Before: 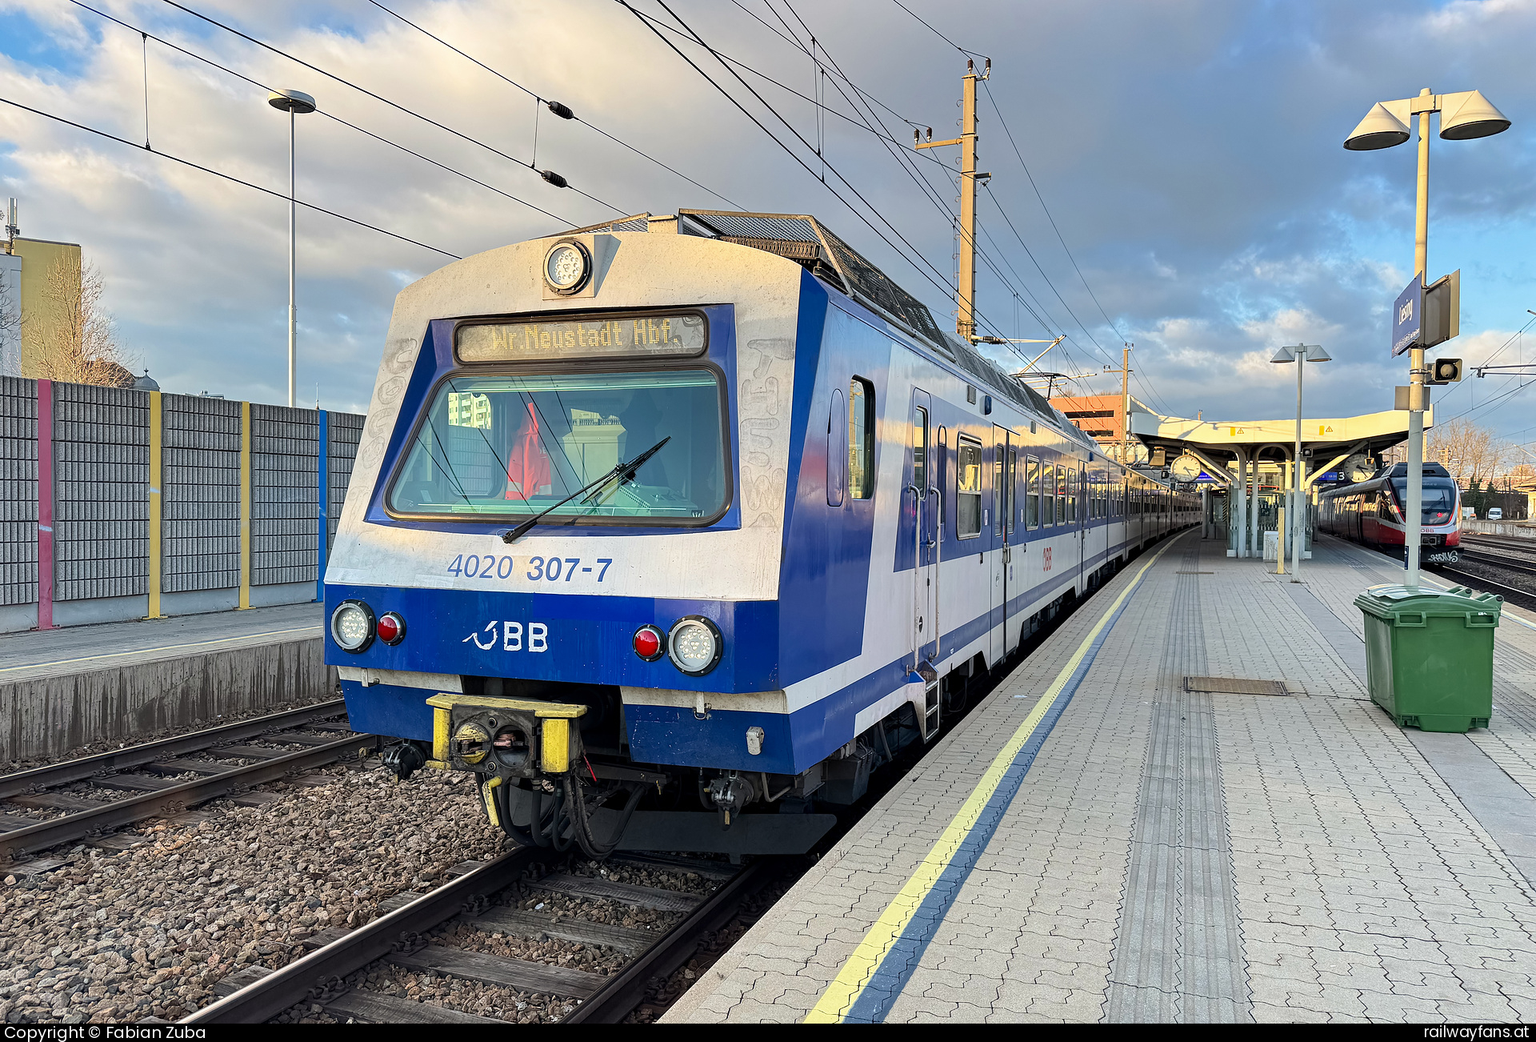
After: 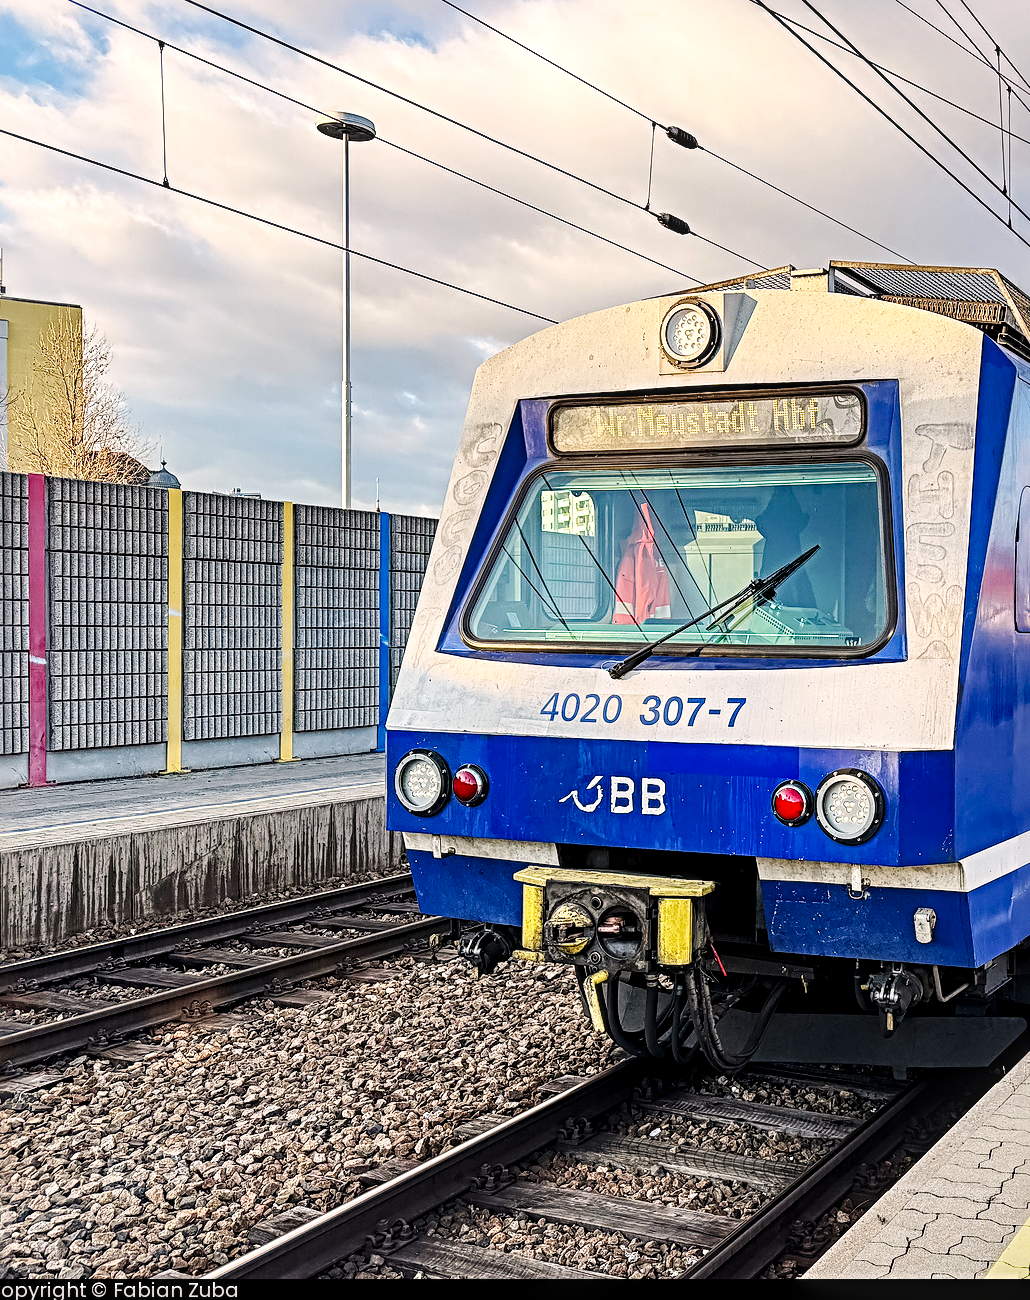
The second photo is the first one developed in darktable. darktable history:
contrast brightness saturation: saturation 0.496
color correction: highlights a* 5.59, highlights b* 5.26, saturation 0.681
base curve: curves: ch0 [(0, 0) (0.032, 0.025) (0.121, 0.166) (0.206, 0.329) (0.605, 0.79) (1, 1)], preserve colors none
sharpen: radius 4.919
crop: left 1.015%, right 45.299%, bottom 0.091%
local contrast: detail 144%
